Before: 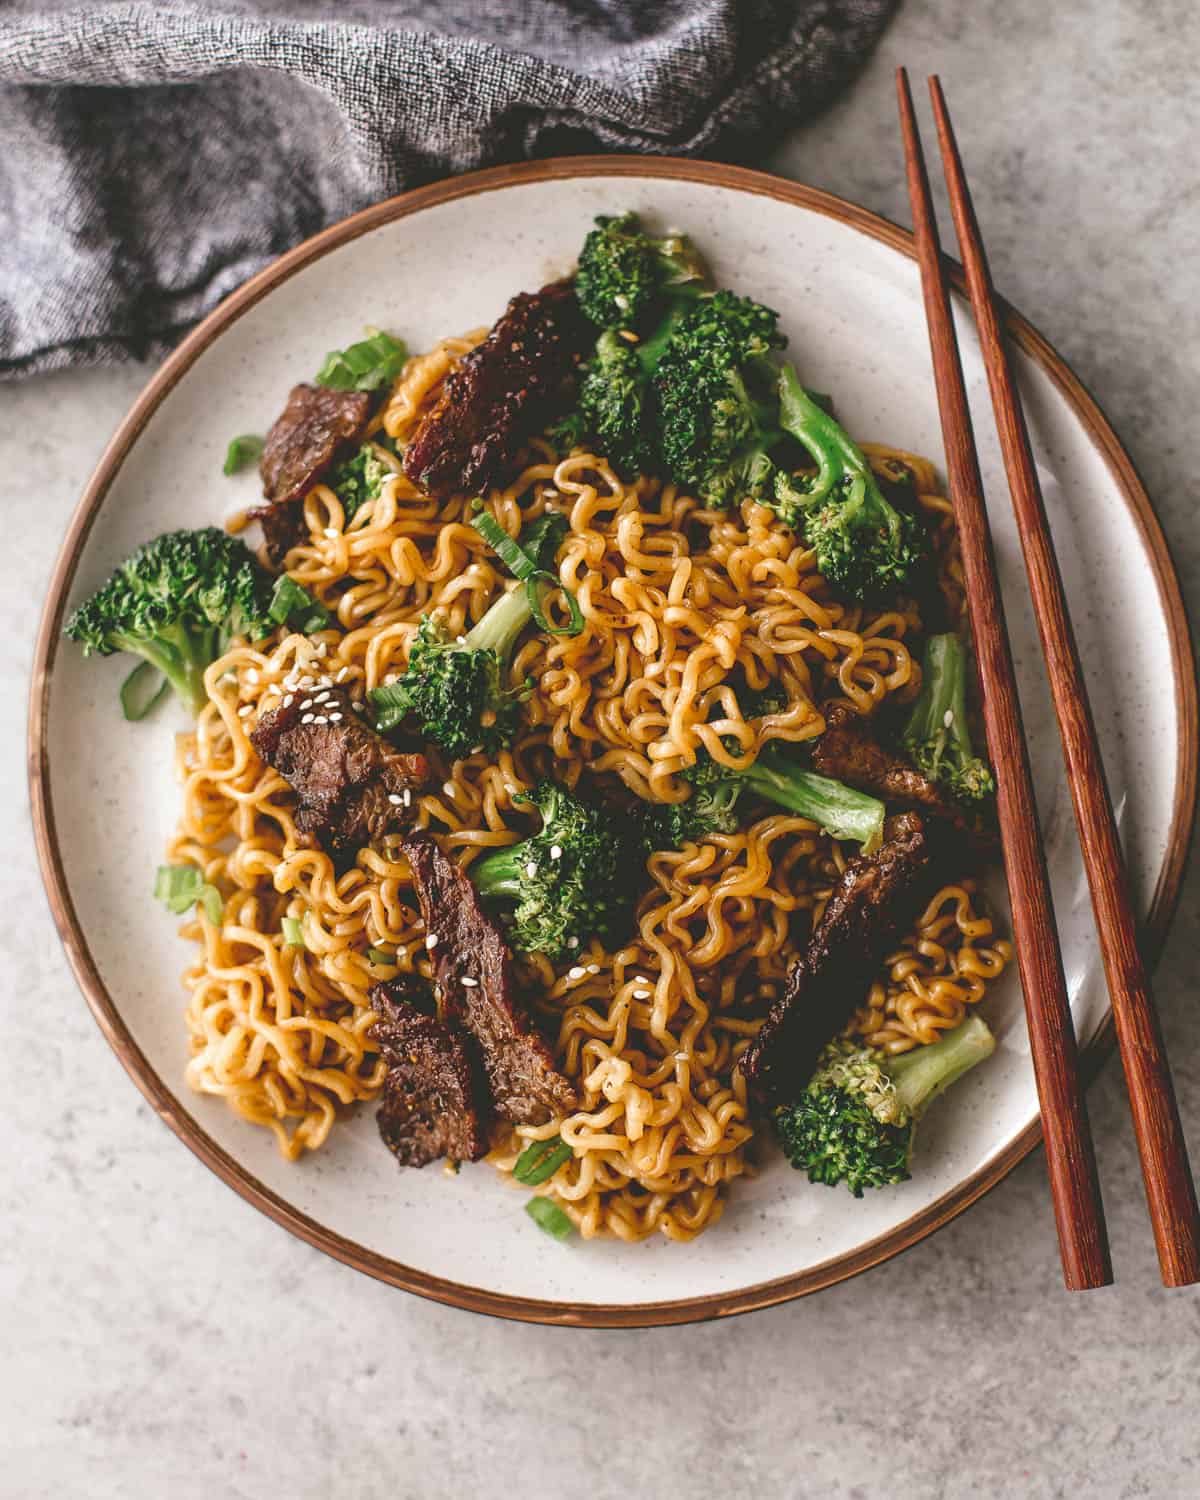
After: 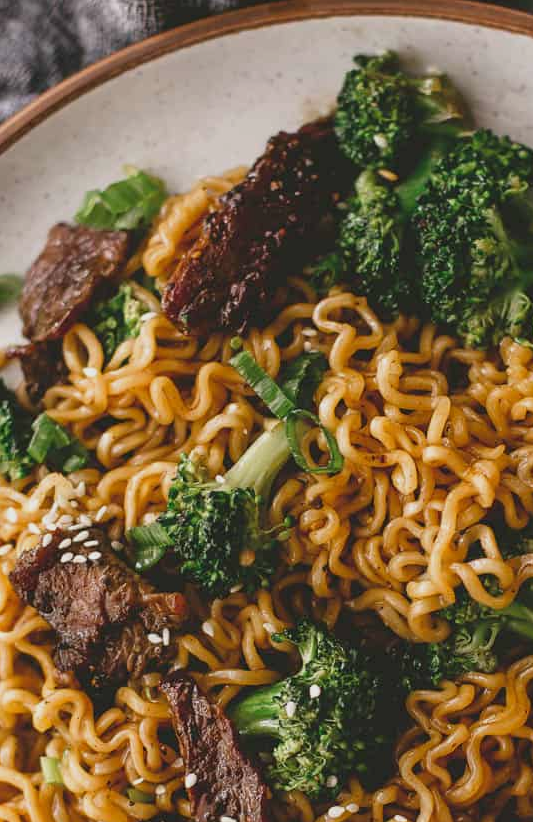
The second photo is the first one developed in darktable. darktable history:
crop: left 20.12%, top 10.752%, right 35.453%, bottom 34.4%
exposure: exposure -0.309 EV, compensate highlight preservation false
